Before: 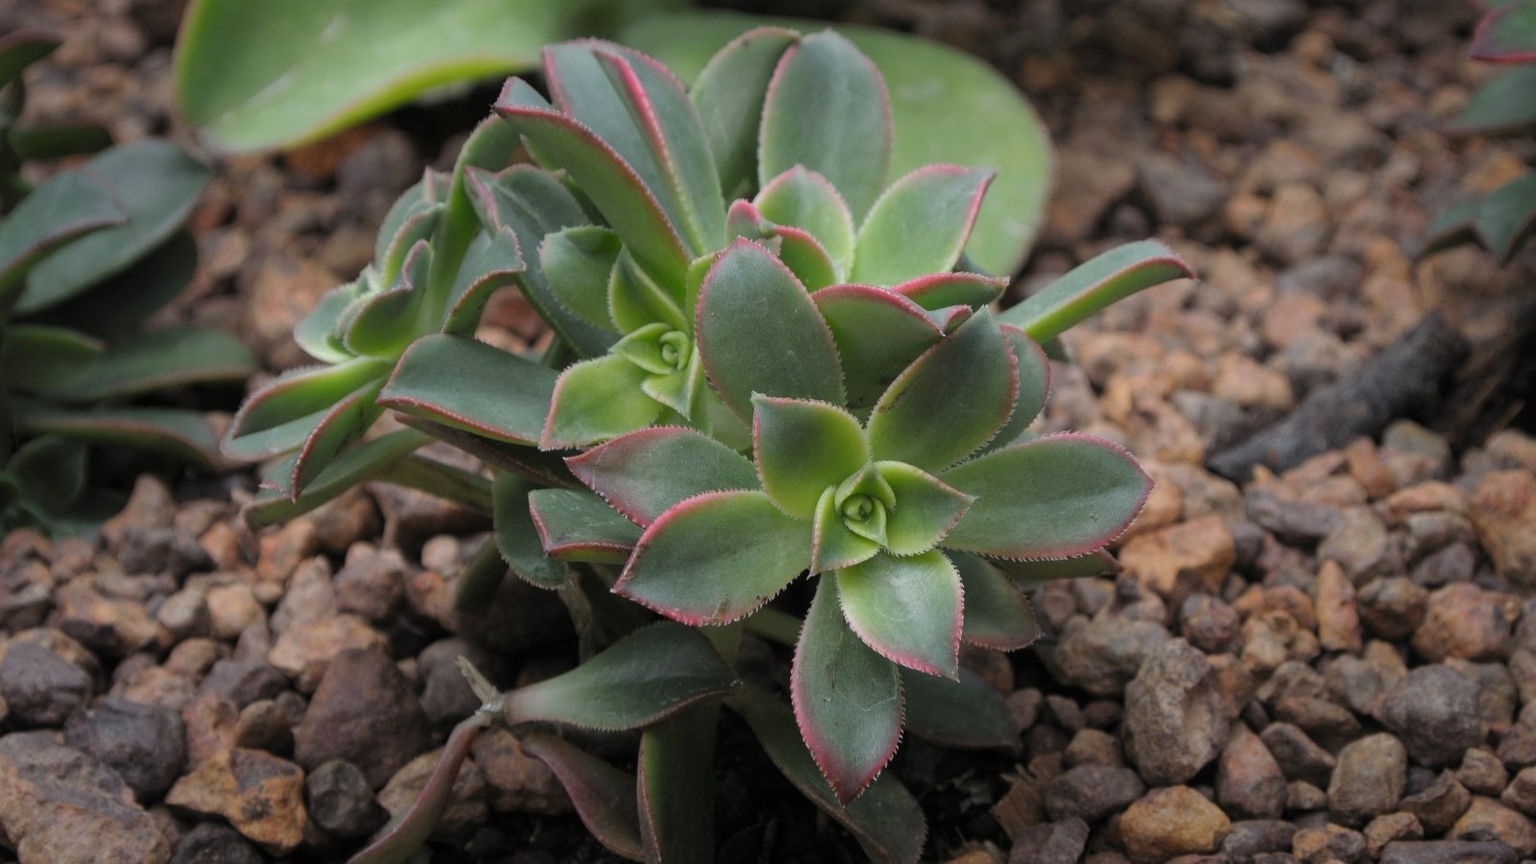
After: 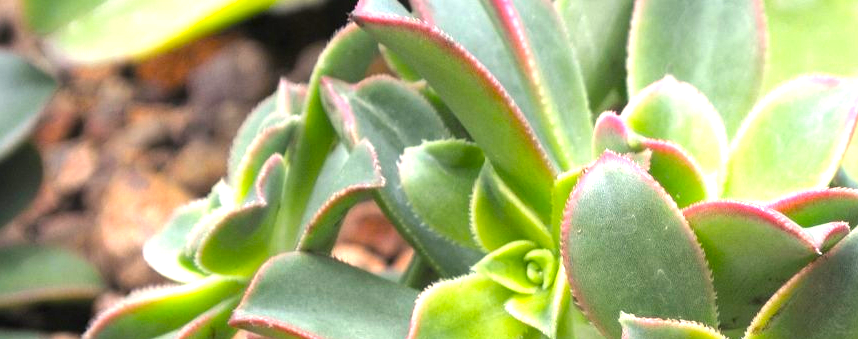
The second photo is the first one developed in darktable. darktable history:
color balance rgb: highlights gain › chroma 1.709%, highlights gain › hue 56.35°, perceptual saturation grading › global saturation 25.234%, perceptual brilliance grading › global brilliance 11.92%, global vibrance 11.6%, contrast 4.752%
crop: left 10.243%, top 10.689%, right 36.084%, bottom 51.594%
exposure: black level correction 0, exposure 1.2 EV, compensate exposure bias true, compensate highlight preservation false
